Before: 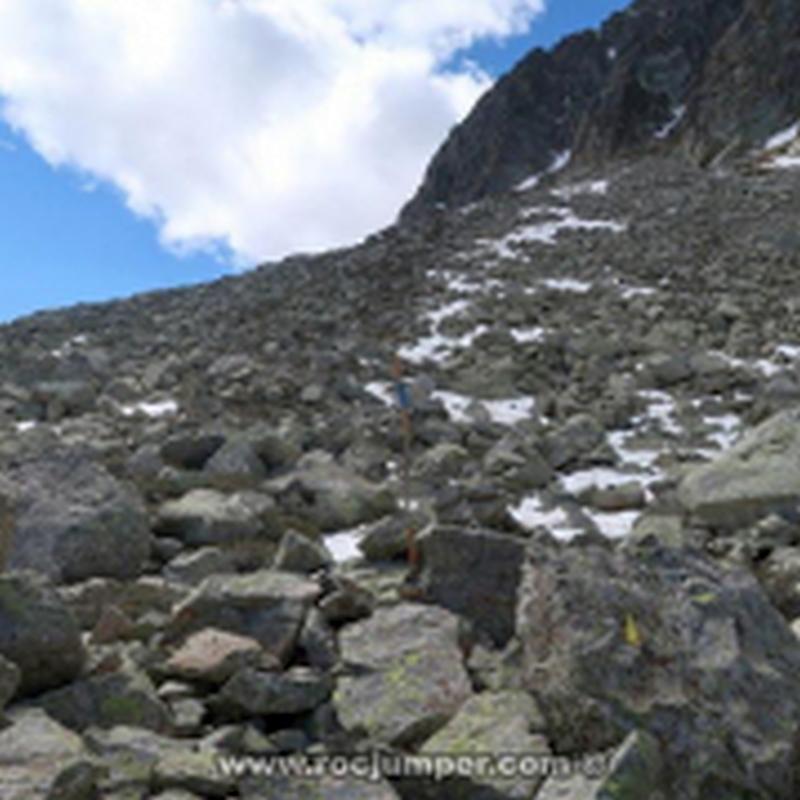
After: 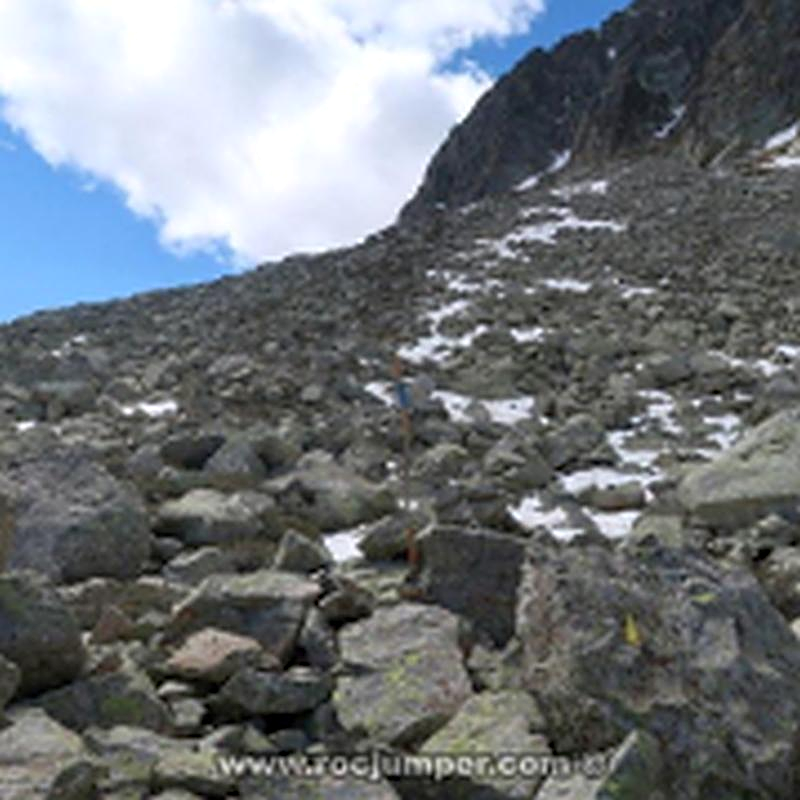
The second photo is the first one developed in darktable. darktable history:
sharpen: on, module defaults
levels: levels [0, 0.492, 0.984]
